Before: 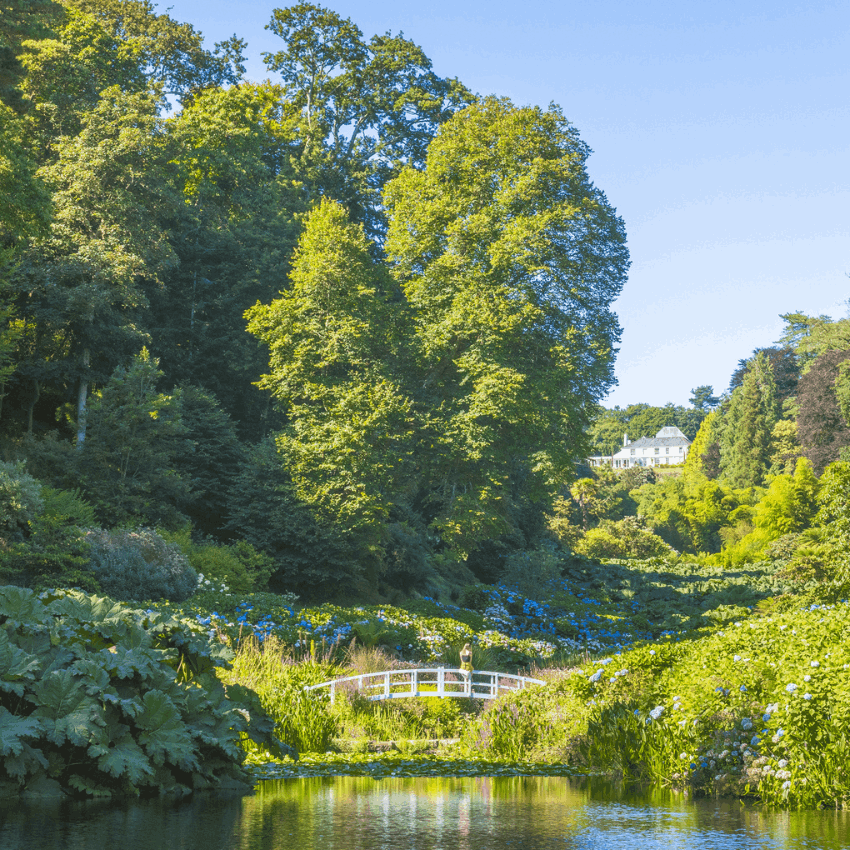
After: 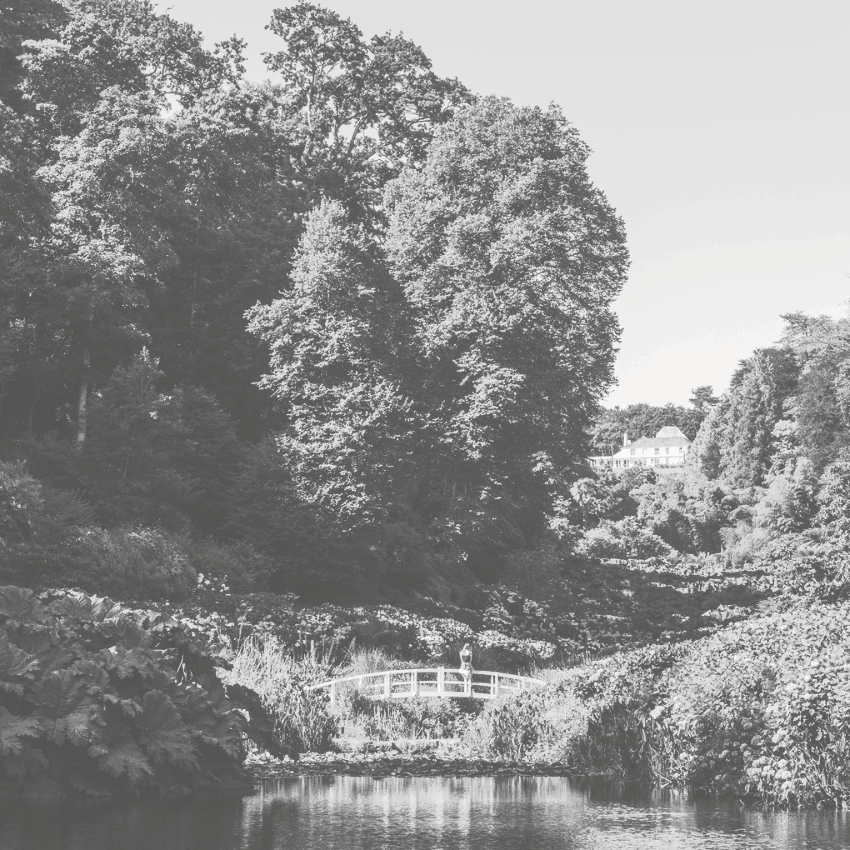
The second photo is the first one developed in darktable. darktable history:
tone curve: curves: ch0 [(0, 0) (0.003, 0.345) (0.011, 0.345) (0.025, 0.345) (0.044, 0.349) (0.069, 0.353) (0.1, 0.356) (0.136, 0.359) (0.177, 0.366) (0.224, 0.378) (0.277, 0.398) (0.335, 0.429) (0.399, 0.476) (0.468, 0.545) (0.543, 0.624) (0.623, 0.721) (0.709, 0.811) (0.801, 0.876) (0.898, 0.913) (1, 1)], preserve colors none
color look up table: target L [98.62, 90.24, 84.56, 88.82, 57.48, 73.68, 60.56, 55.28, 55.54, 39.07, 49.64, 37.41, 13.23, 15.16, 201.68, 76.98, 74.42, 66.24, 66.62, 58.64, 62.08, 48.44, 48.04, 35.3, 29.73, 19.87, 9.263, 100, 88.82, 87.41, 72.94, 79.88, 70.35, 84.56, 64.23, 52.8, 60.56, 42.37, 30.16, 40.32, 19.87, 5.464, 94.45, 88.12, 79.88, 65.11, 56.58, 44.82, 34.03], target a [-0.288, -0.1, -0.002, -0.002, 0, -0.002, 0, 0.001, 0.001, 0, 0, -0.001, -0.376, -0.133, 0, 0, -0.001, 0.001, 0 ×6, -0.001, -0.002, -0.383, -0.097, -0.002, -0.101, -0.001, 0, 0, -0.002, 0.001, 0, 0, -0.001, 0, 0, -0.002, -0.301, -0.1, -0.002, 0, 0, 0.001, -0.001, -0.002], target b [3.608, 1.239, 0.023, 0.023, 0.002, 0.023, 0.002, -0.004, -0.004, -0.002, 0.002, 0.002, 5.122, 1.678, -0.001, 0.002, 0.003, -0.004, 0.003, -0.004, 0.002 ×4, 0.015, 0.017, 5.094, 1.21, 0.023, 1.248, 0.003, 0.002, 0.002, 0.023, -0.004, 0.002, 0.002, 0.002, 0.003, 0.002, 0.017, 3.707, 1.227, 0.023, 0.002, 0.002, -0.004, 0.016, 0.015], num patches 49
